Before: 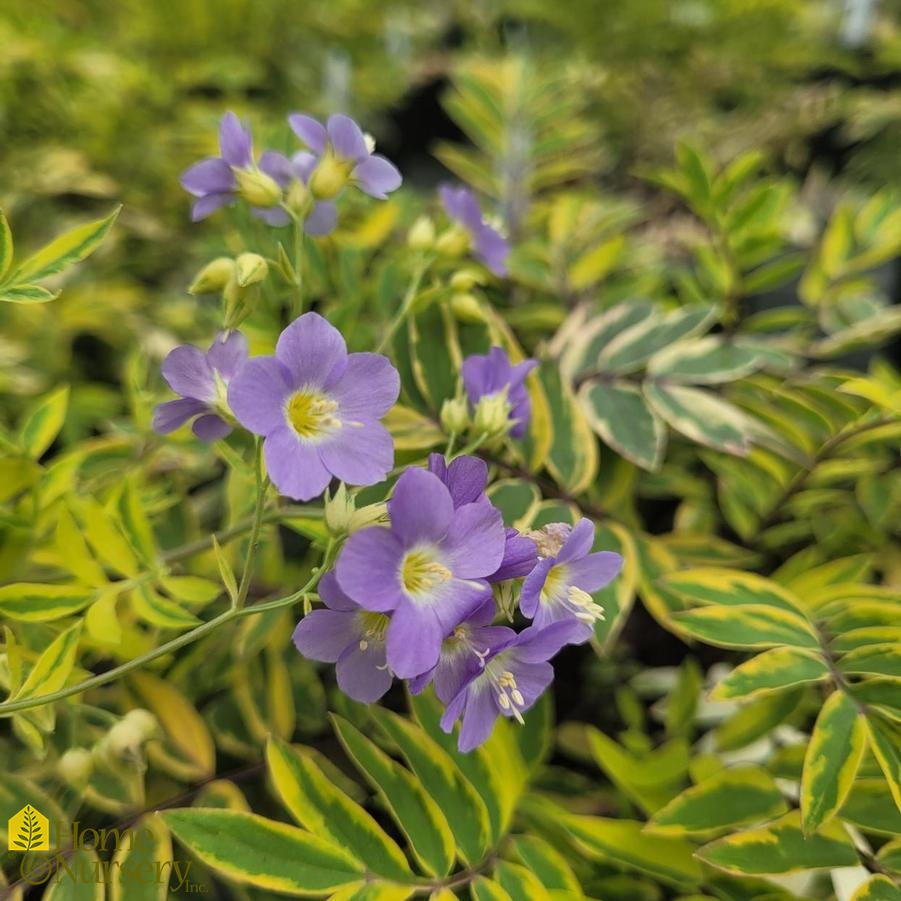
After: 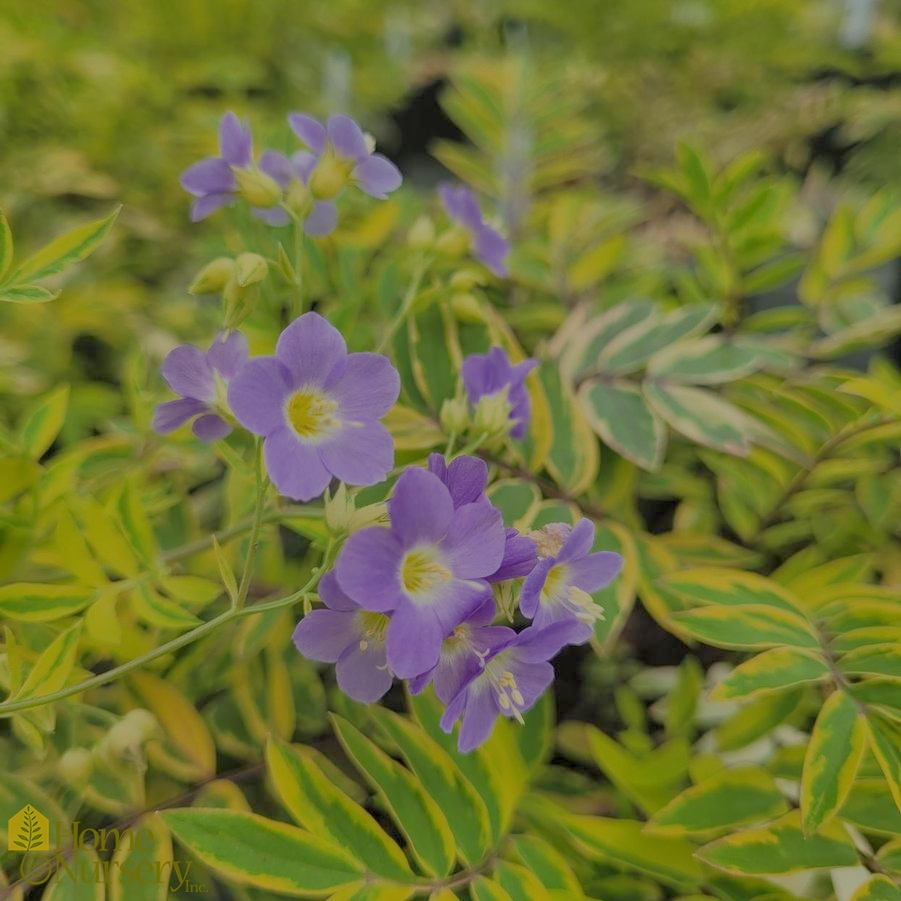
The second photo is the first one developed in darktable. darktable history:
filmic rgb: black relative exposure -14 EV, white relative exposure 8 EV, threshold 3 EV, hardness 3.74, latitude 50%, contrast 0.5, color science v5 (2021), contrast in shadows safe, contrast in highlights safe, enable highlight reconstruction true
local contrast: highlights 100%, shadows 100%, detail 120%, midtone range 0.2
